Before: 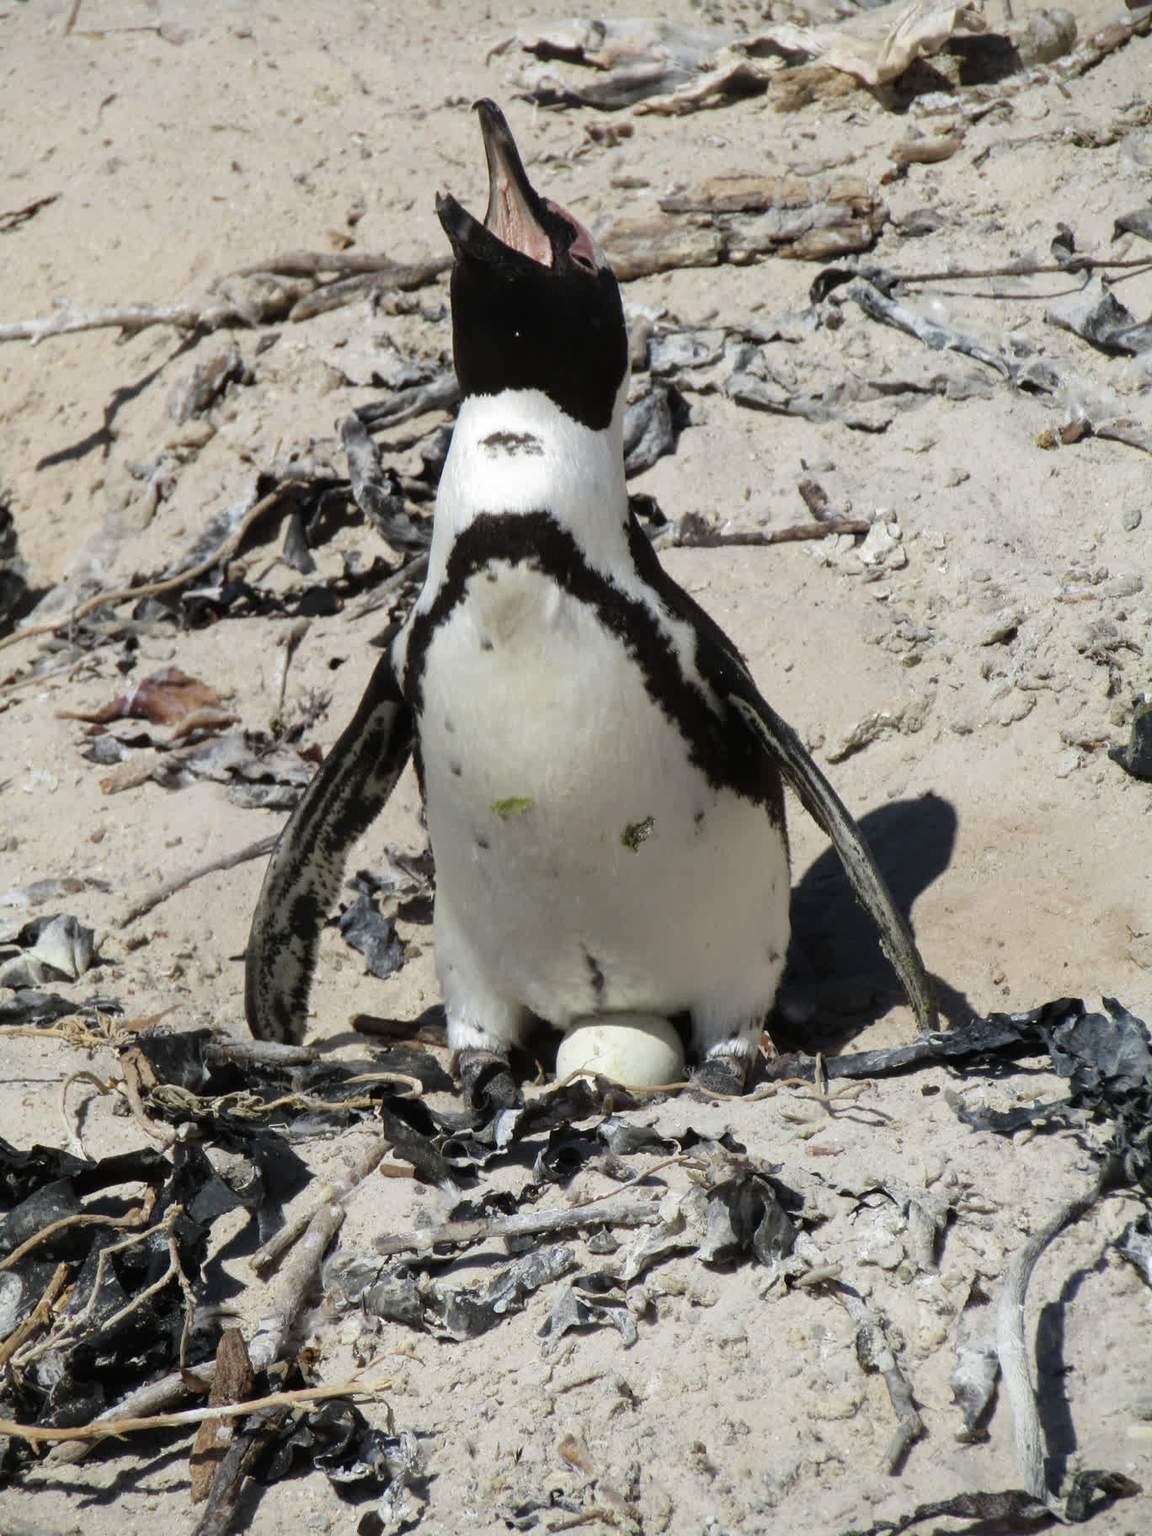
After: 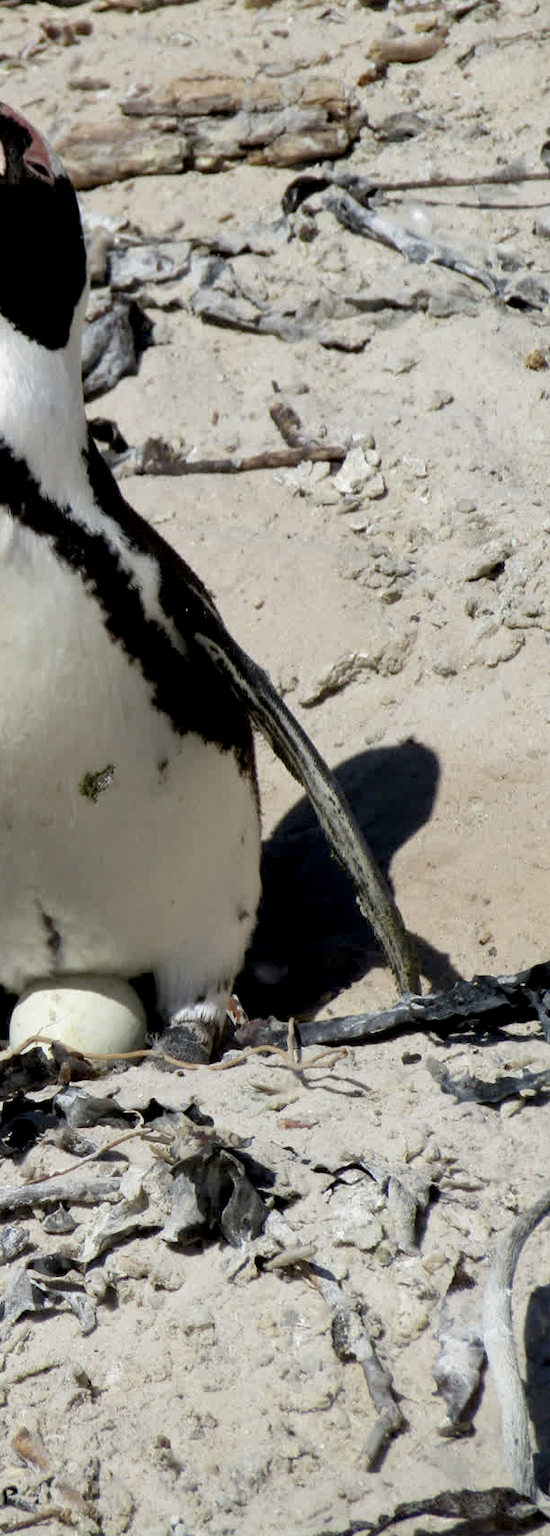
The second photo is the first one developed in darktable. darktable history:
tone curve: curves: ch0 [(0, 0) (0.003, 0.003) (0.011, 0.011) (0.025, 0.025) (0.044, 0.044) (0.069, 0.068) (0.1, 0.098) (0.136, 0.134) (0.177, 0.175) (0.224, 0.221) (0.277, 0.273) (0.335, 0.331) (0.399, 0.394) (0.468, 0.462) (0.543, 0.543) (0.623, 0.623) (0.709, 0.709) (0.801, 0.801) (0.898, 0.898) (1, 1)], preserve colors none
exposure: black level correction 0.01, exposure 0.015 EV, compensate highlight preservation false
crop: left 47.56%, top 6.83%, right 7.891%
